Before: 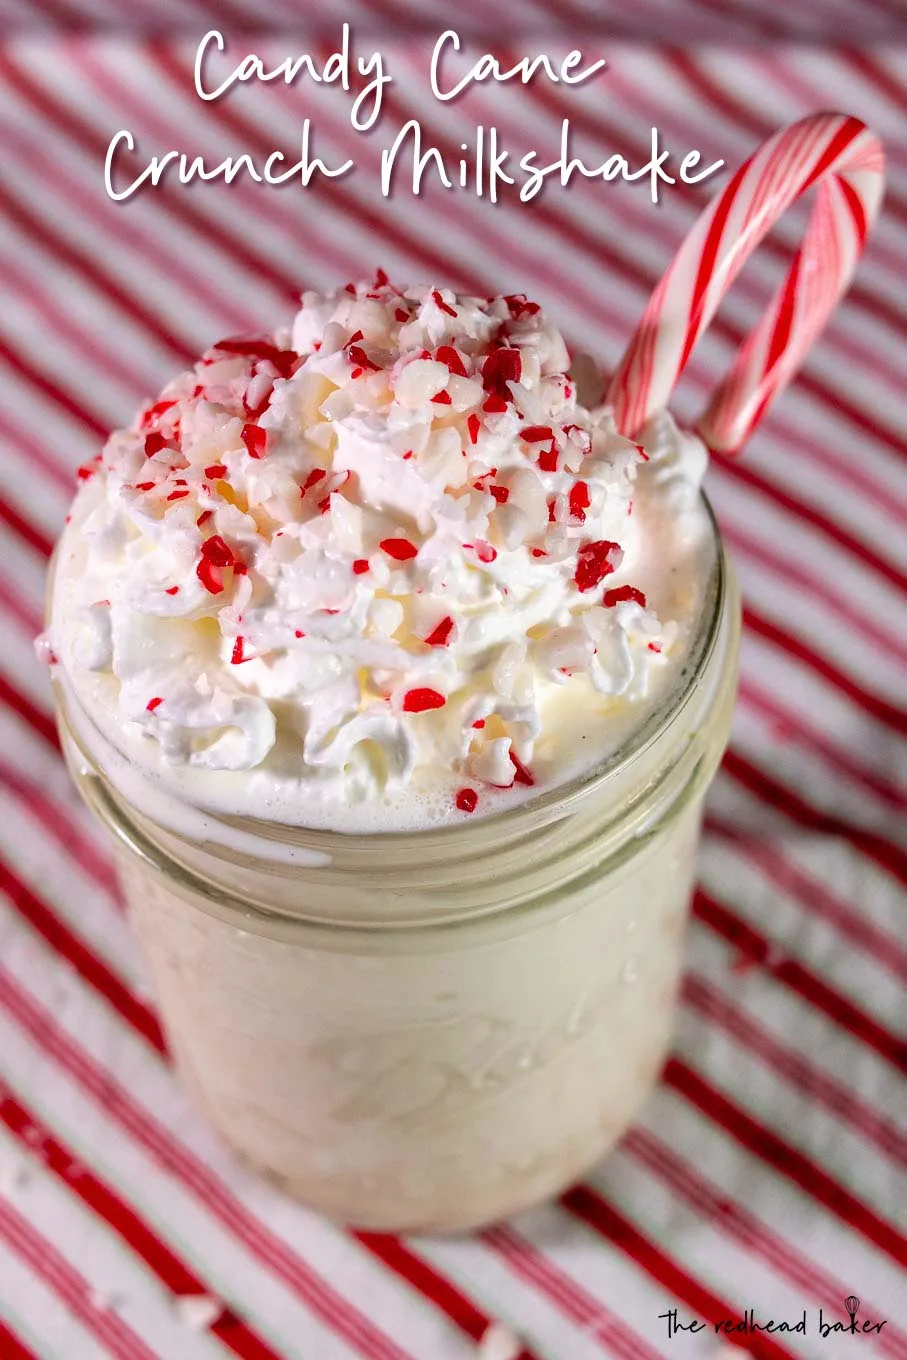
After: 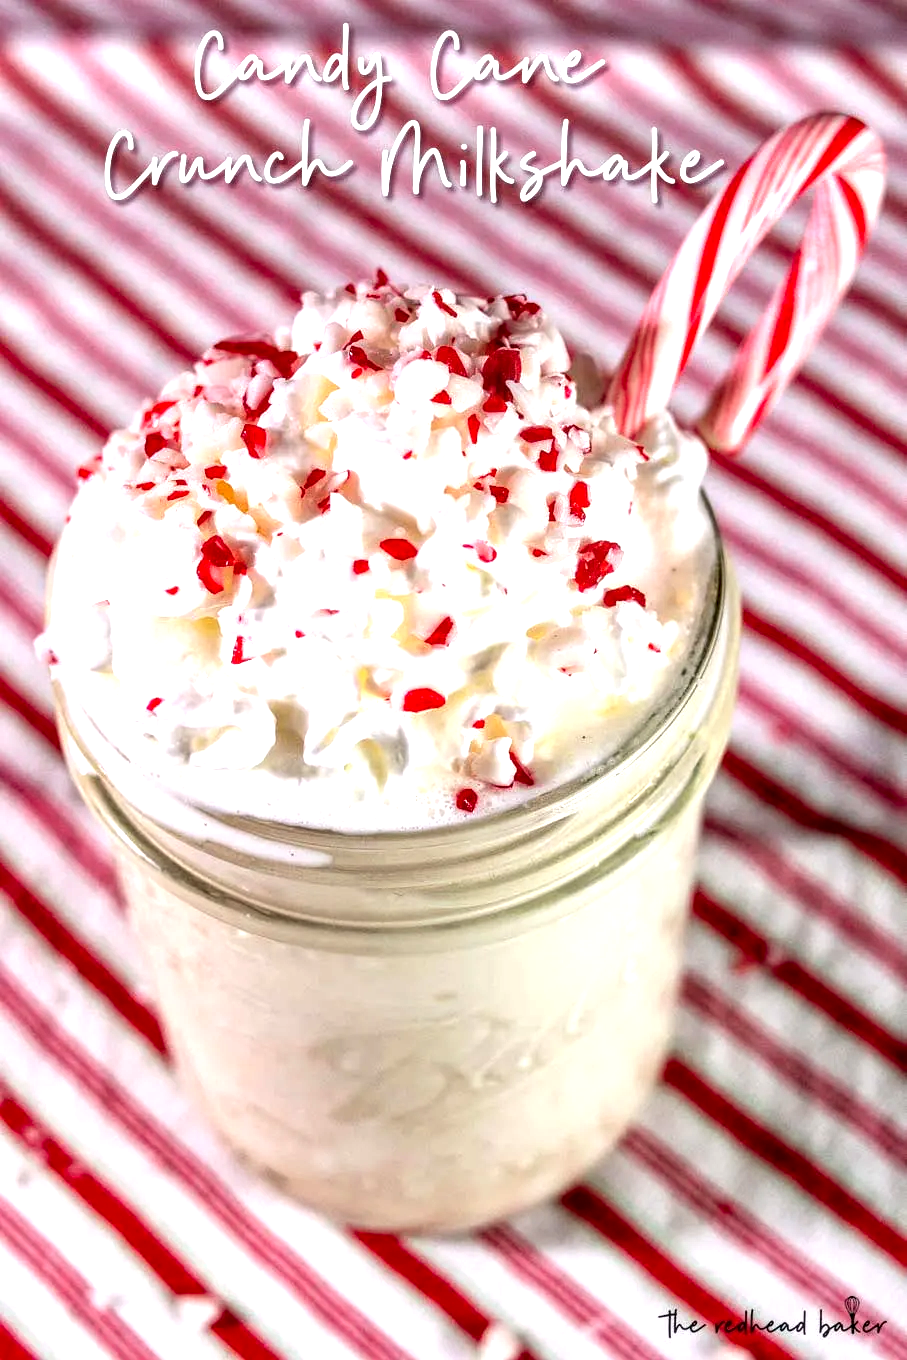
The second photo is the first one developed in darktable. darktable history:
local contrast: detail 130%
contrast equalizer: y [[0.526, 0.53, 0.532, 0.532, 0.53, 0.525], [0.5 ×6], [0.5 ×6], [0 ×6], [0 ×6]]
exposure: exposure 0.766 EV, compensate highlight preservation false
